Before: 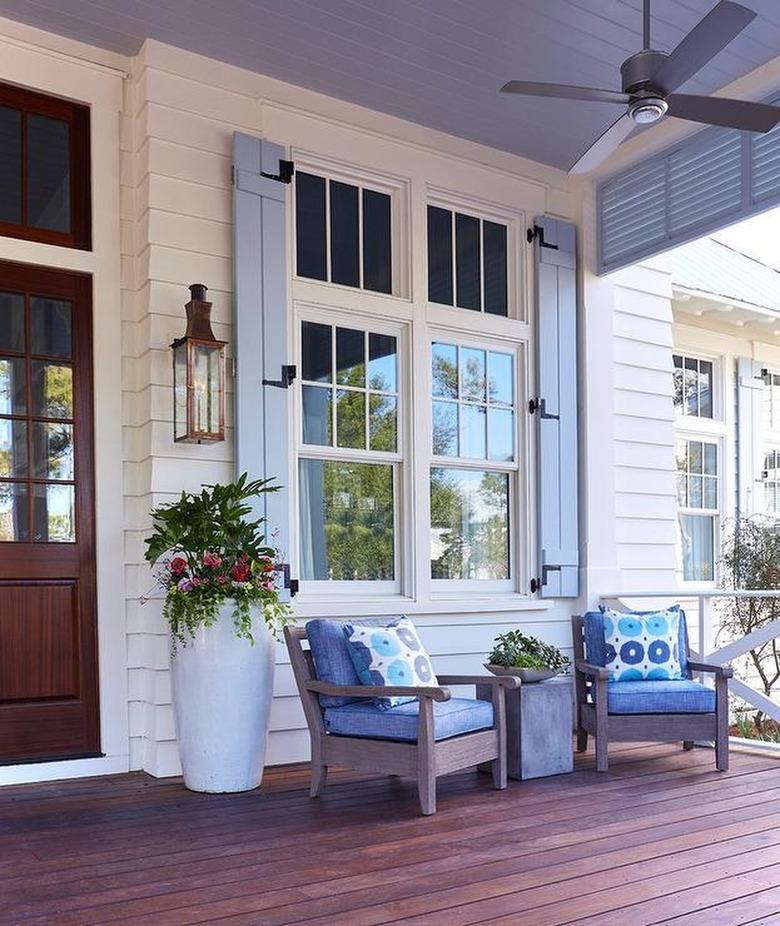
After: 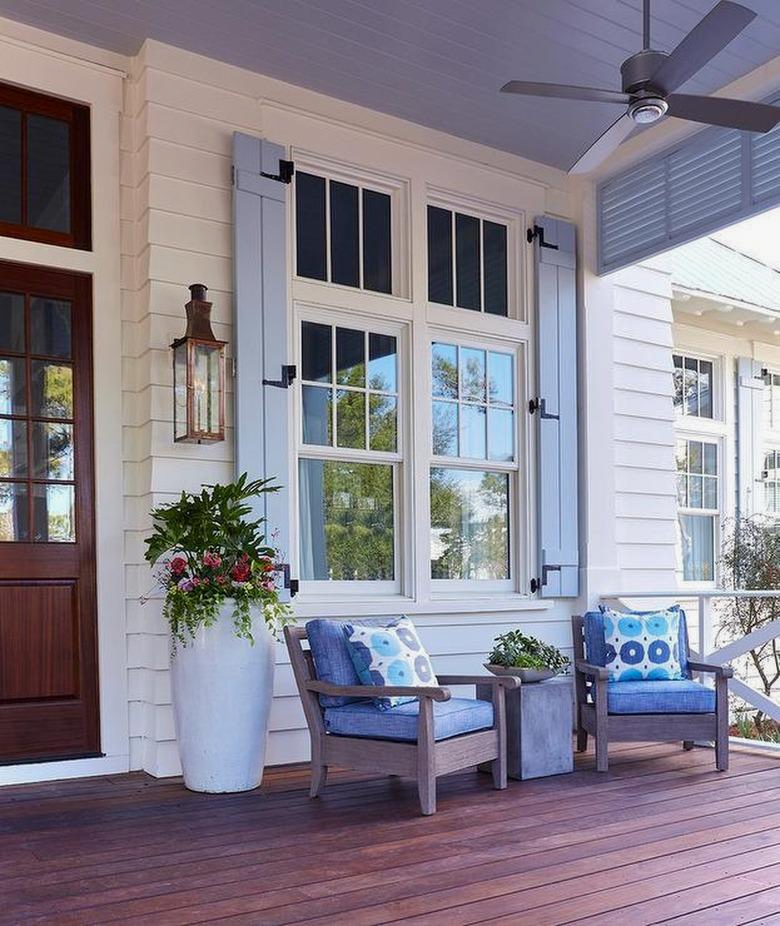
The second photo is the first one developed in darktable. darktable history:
shadows and highlights: shadows -20.17, white point adjustment -2.08, highlights -34.96
